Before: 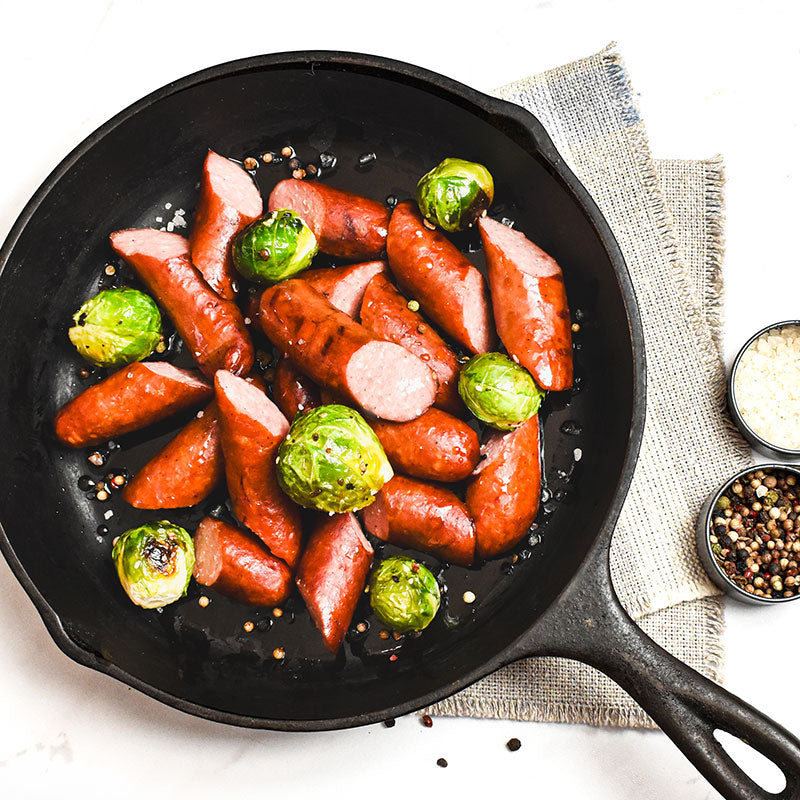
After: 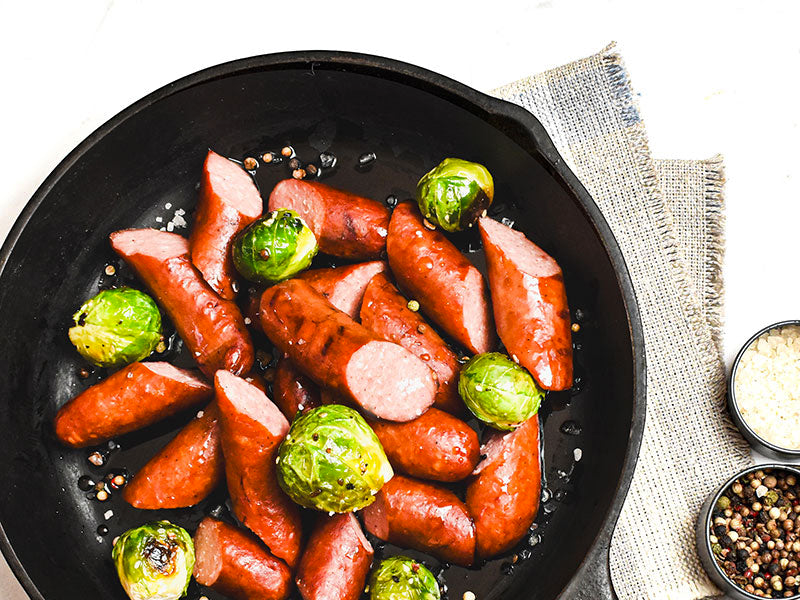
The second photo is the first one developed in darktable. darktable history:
haze removal: compatibility mode true, adaptive false
crop: bottom 24.967%
white balance: red 1, blue 1
